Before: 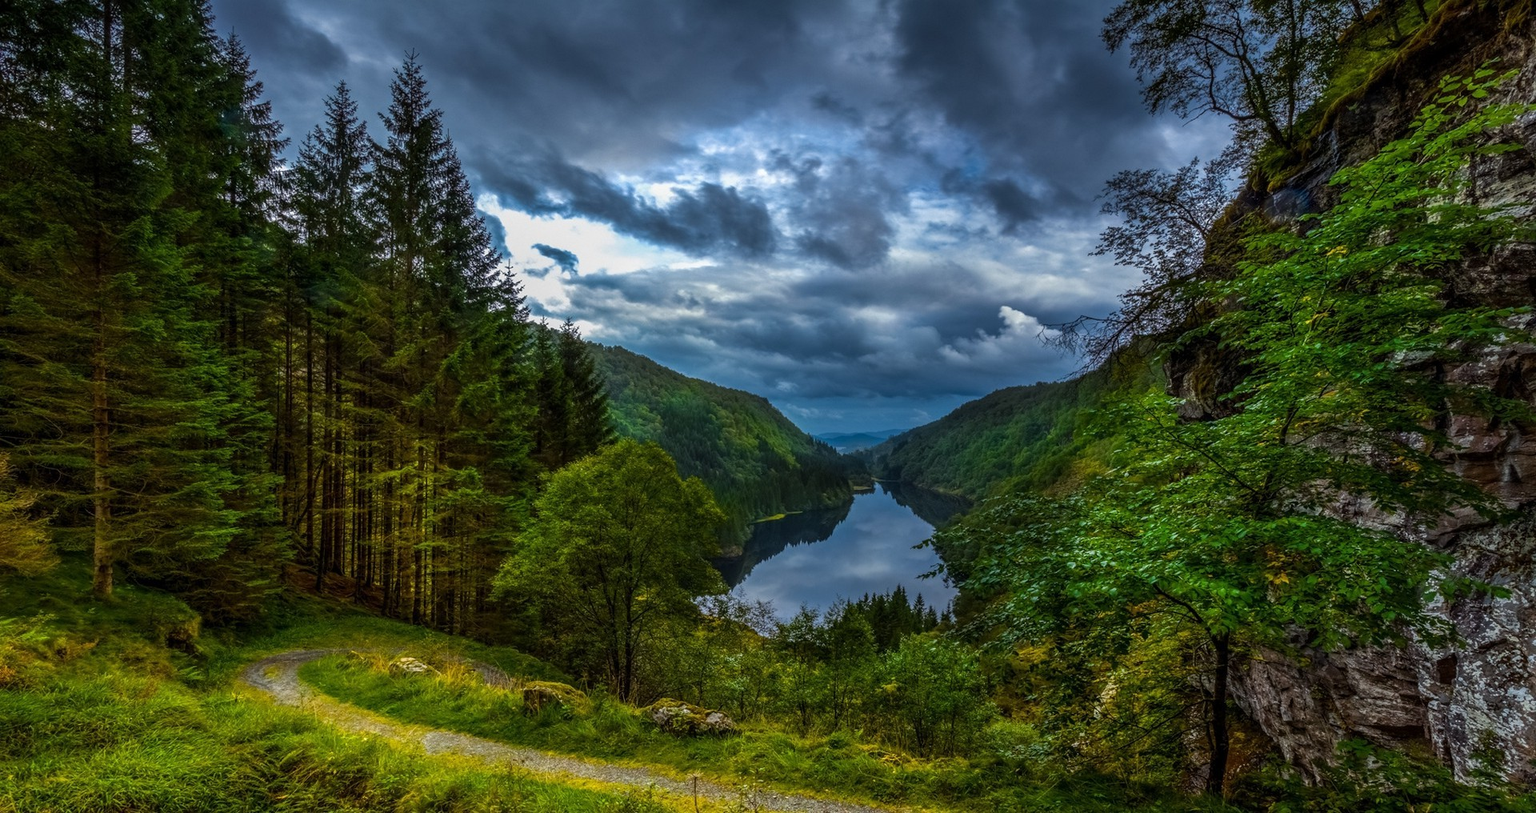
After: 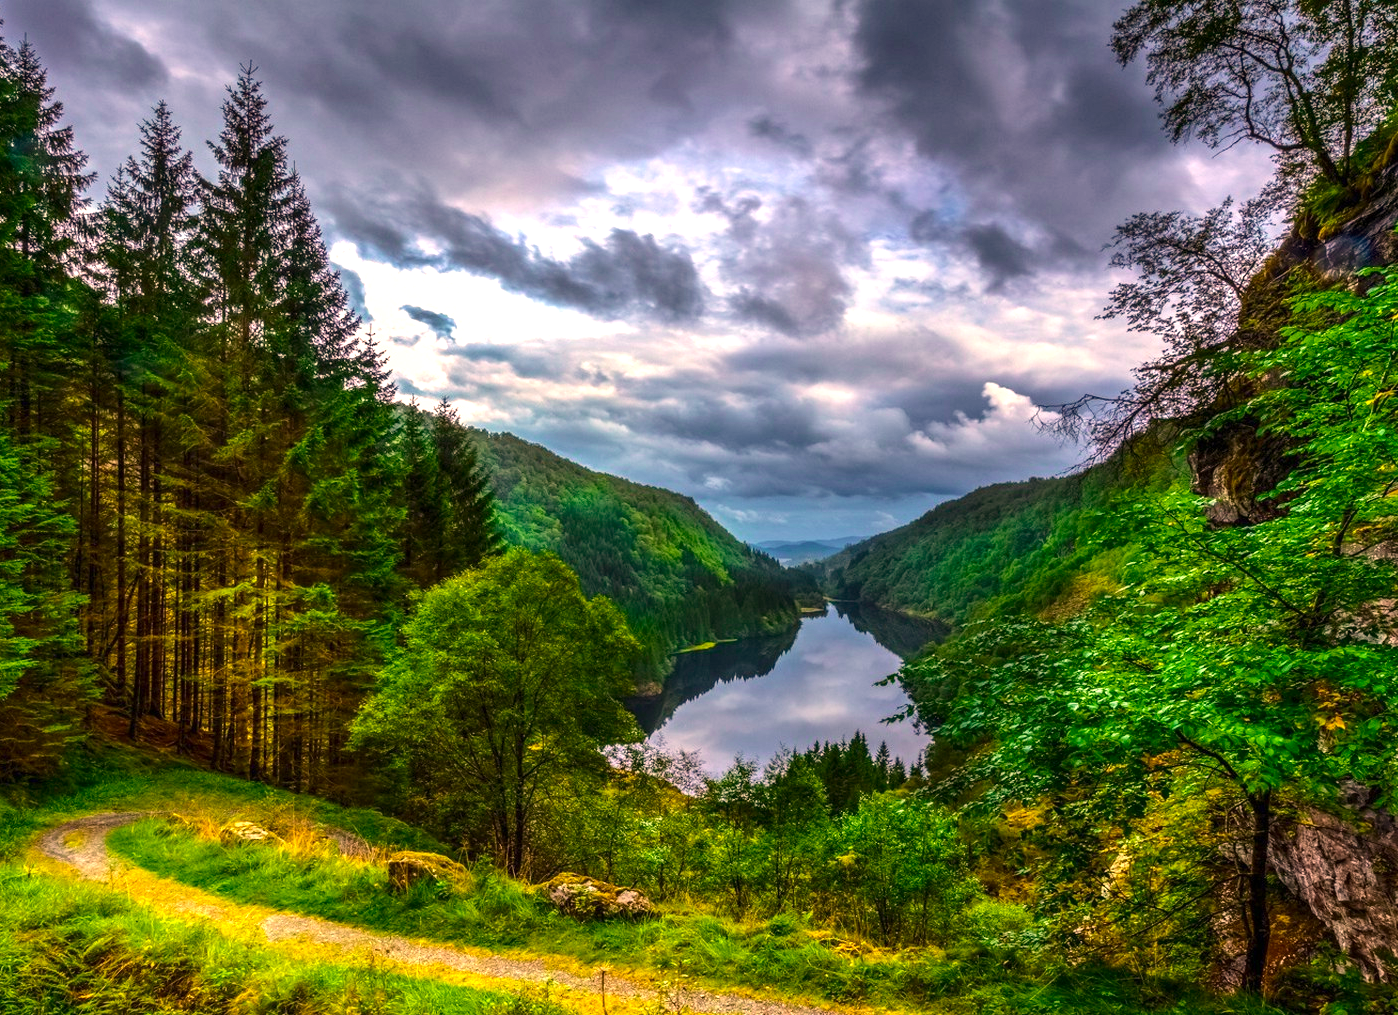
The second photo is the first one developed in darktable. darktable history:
crop: left 13.88%, right 13.301%
color correction: highlights a* 21.83, highlights b* 22.28
exposure: exposure 1.057 EV, compensate highlight preservation false
tone curve: curves: ch0 [(0, 0) (0.183, 0.152) (0.571, 0.594) (1, 1)]; ch1 [(0, 0) (0.394, 0.307) (0.5, 0.5) (0.586, 0.597) (0.625, 0.647) (1, 1)]; ch2 [(0, 0) (0.5, 0.5) (0.604, 0.616) (1, 1)], color space Lab, independent channels, preserve colors none
